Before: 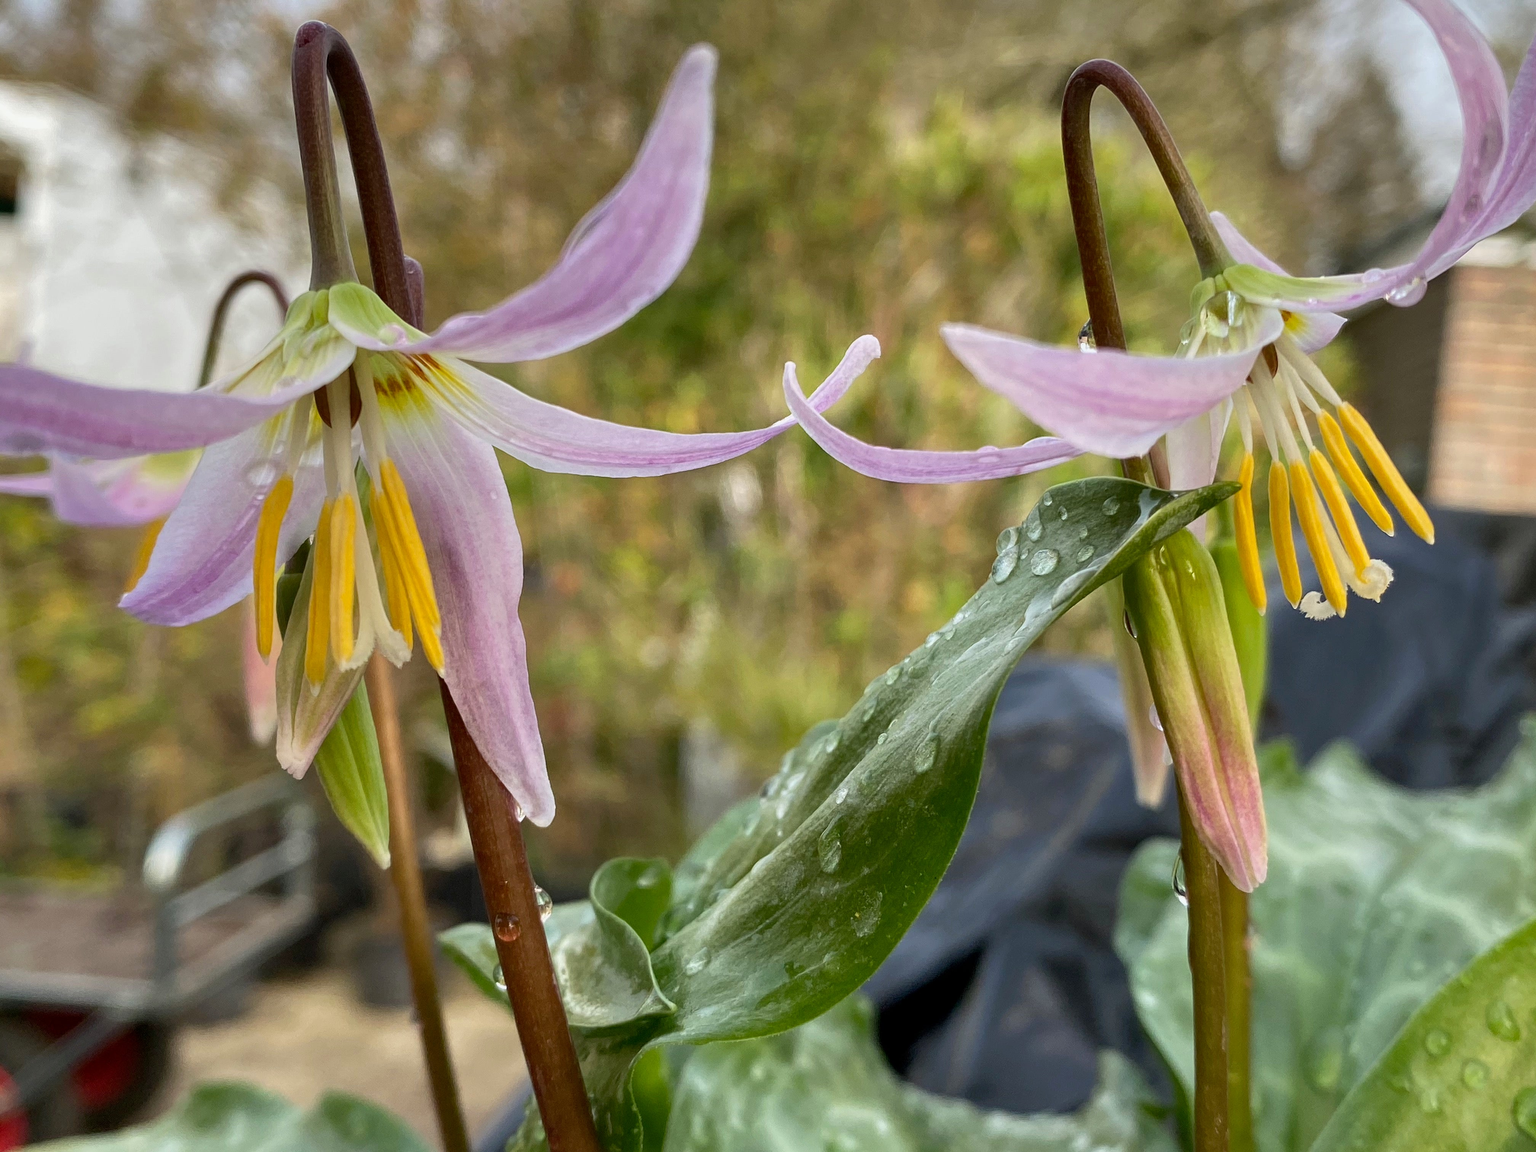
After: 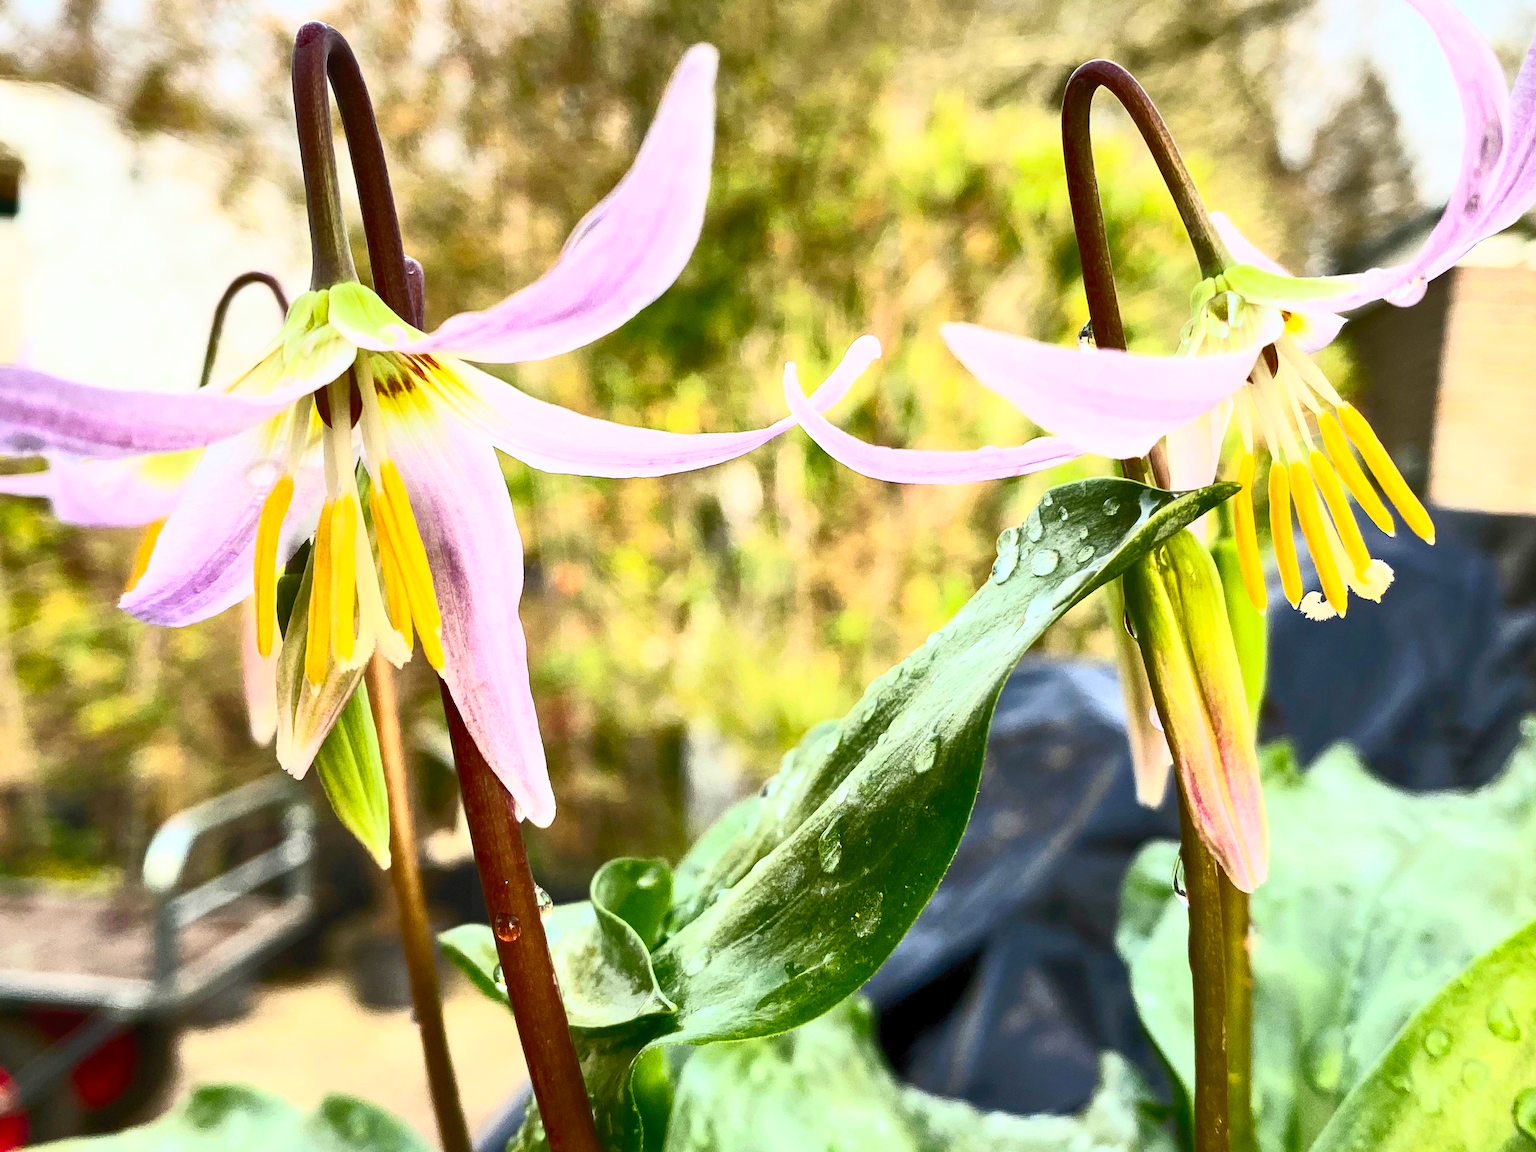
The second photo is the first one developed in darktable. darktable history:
contrast brightness saturation: contrast 0.844, brightness 0.6, saturation 0.6
